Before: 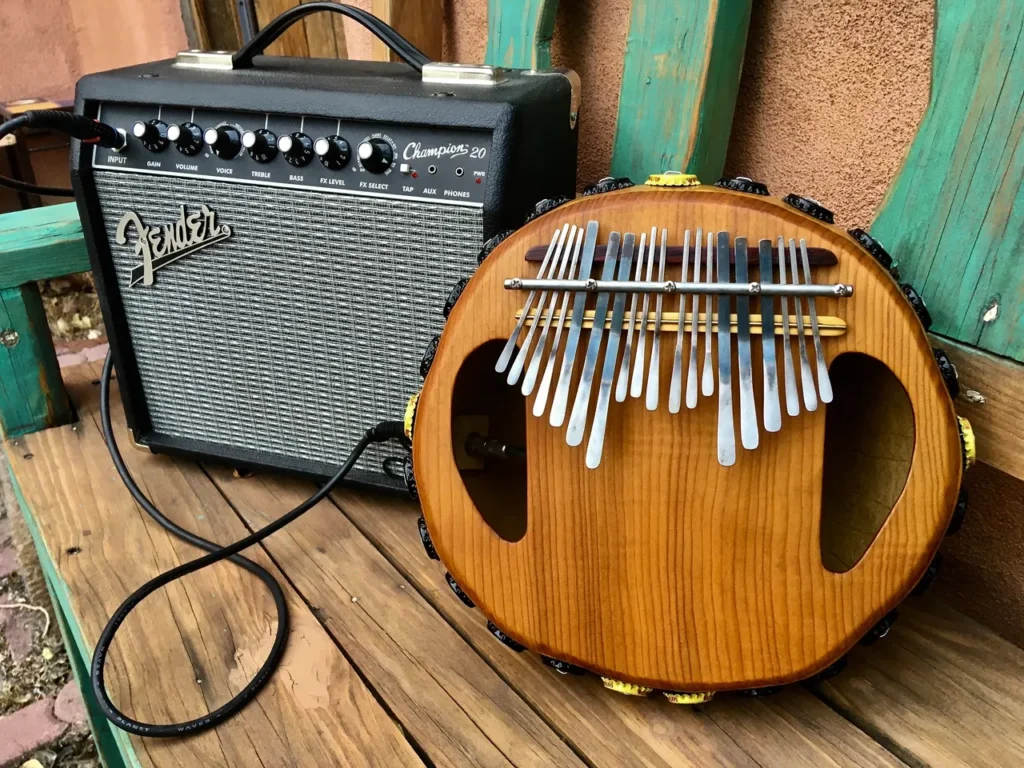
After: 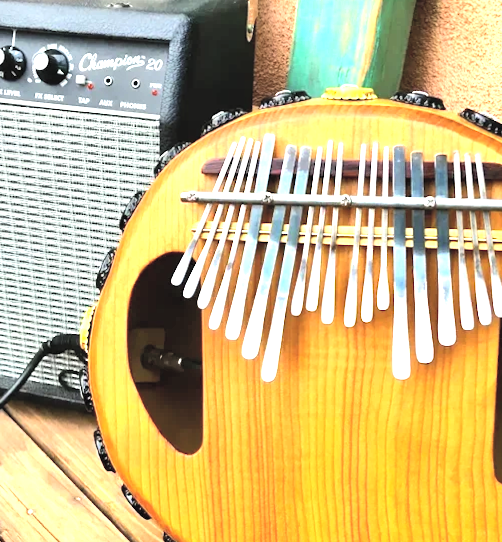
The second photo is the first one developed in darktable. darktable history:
crop: left 32.075%, top 10.976%, right 18.355%, bottom 17.596%
tone equalizer: -8 EV -0.75 EV, -7 EV -0.7 EV, -6 EV -0.6 EV, -5 EV -0.4 EV, -3 EV 0.4 EV, -2 EV 0.6 EV, -1 EV 0.7 EV, +0 EV 0.75 EV, edges refinement/feathering 500, mask exposure compensation -1.57 EV, preserve details no
exposure: black level correction 0, exposure 1.2 EV, compensate exposure bias true, compensate highlight preservation false
contrast brightness saturation: brightness 0.28
rotate and perspective: rotation 0.174°, lens shift (vertical) 0.013, lens shift (horizontal) 0.019, shear 0.001, automatic cropping original format, crop left 0.007, crop right 0.991, crop top 0.016, crop bottom 0.997
